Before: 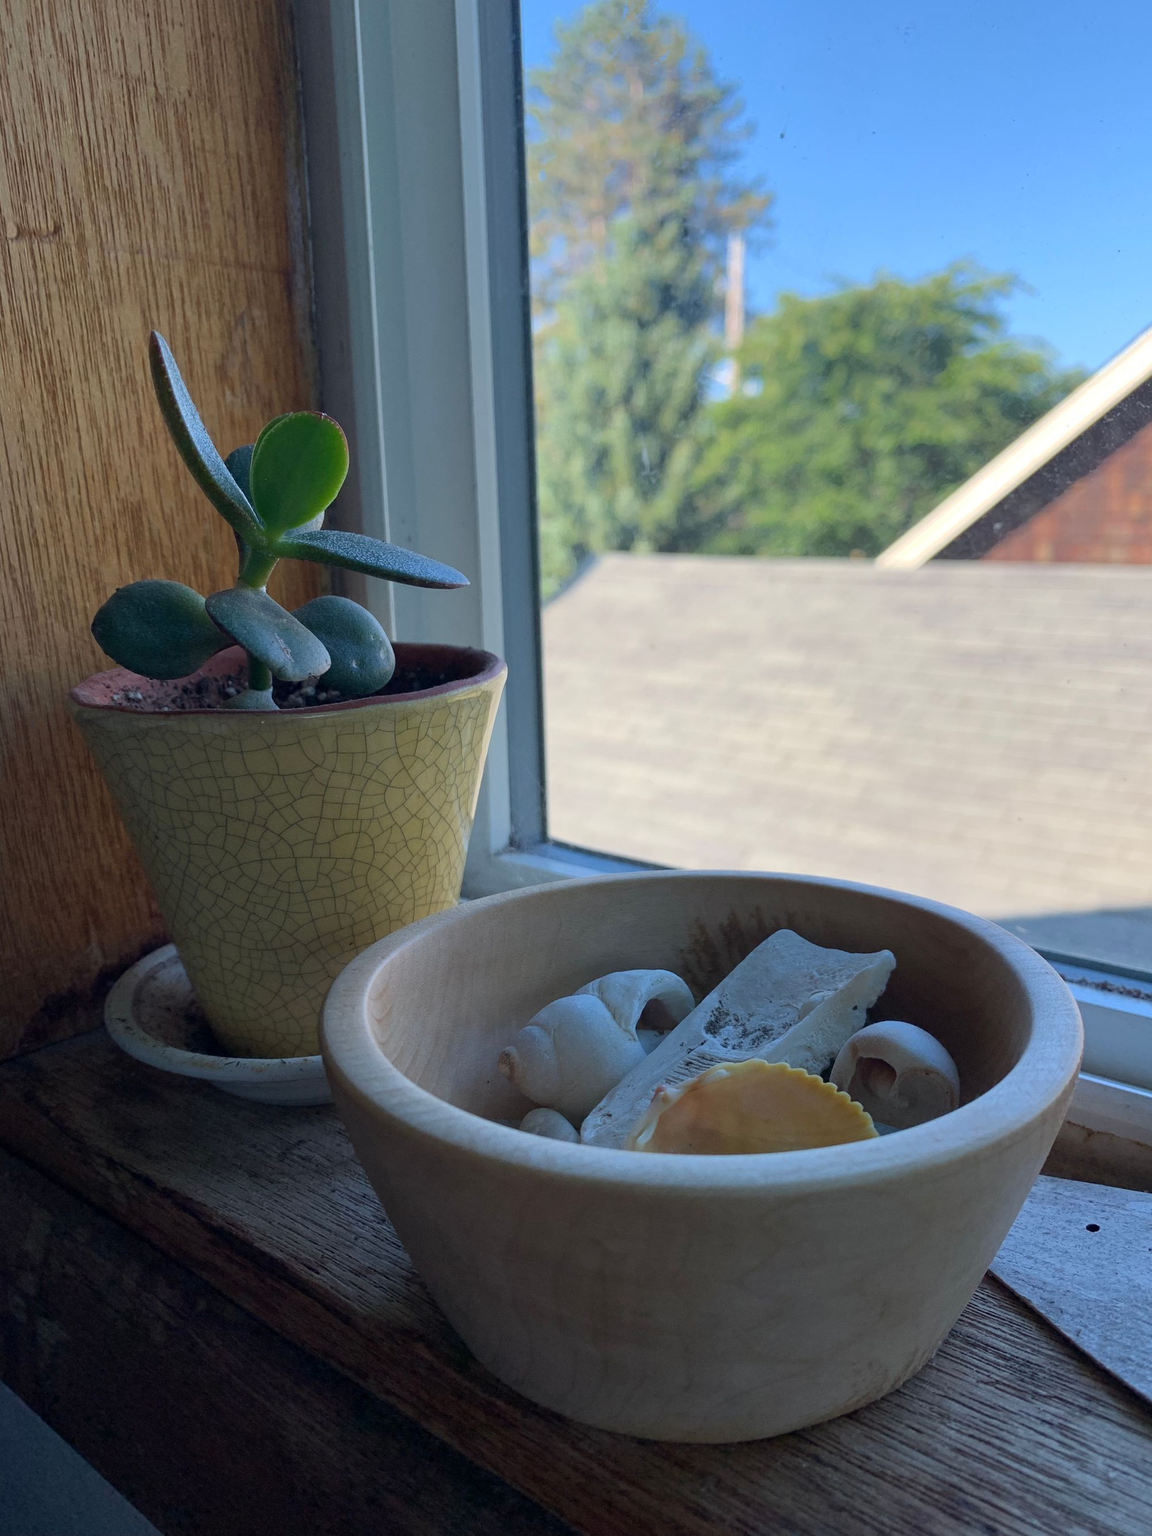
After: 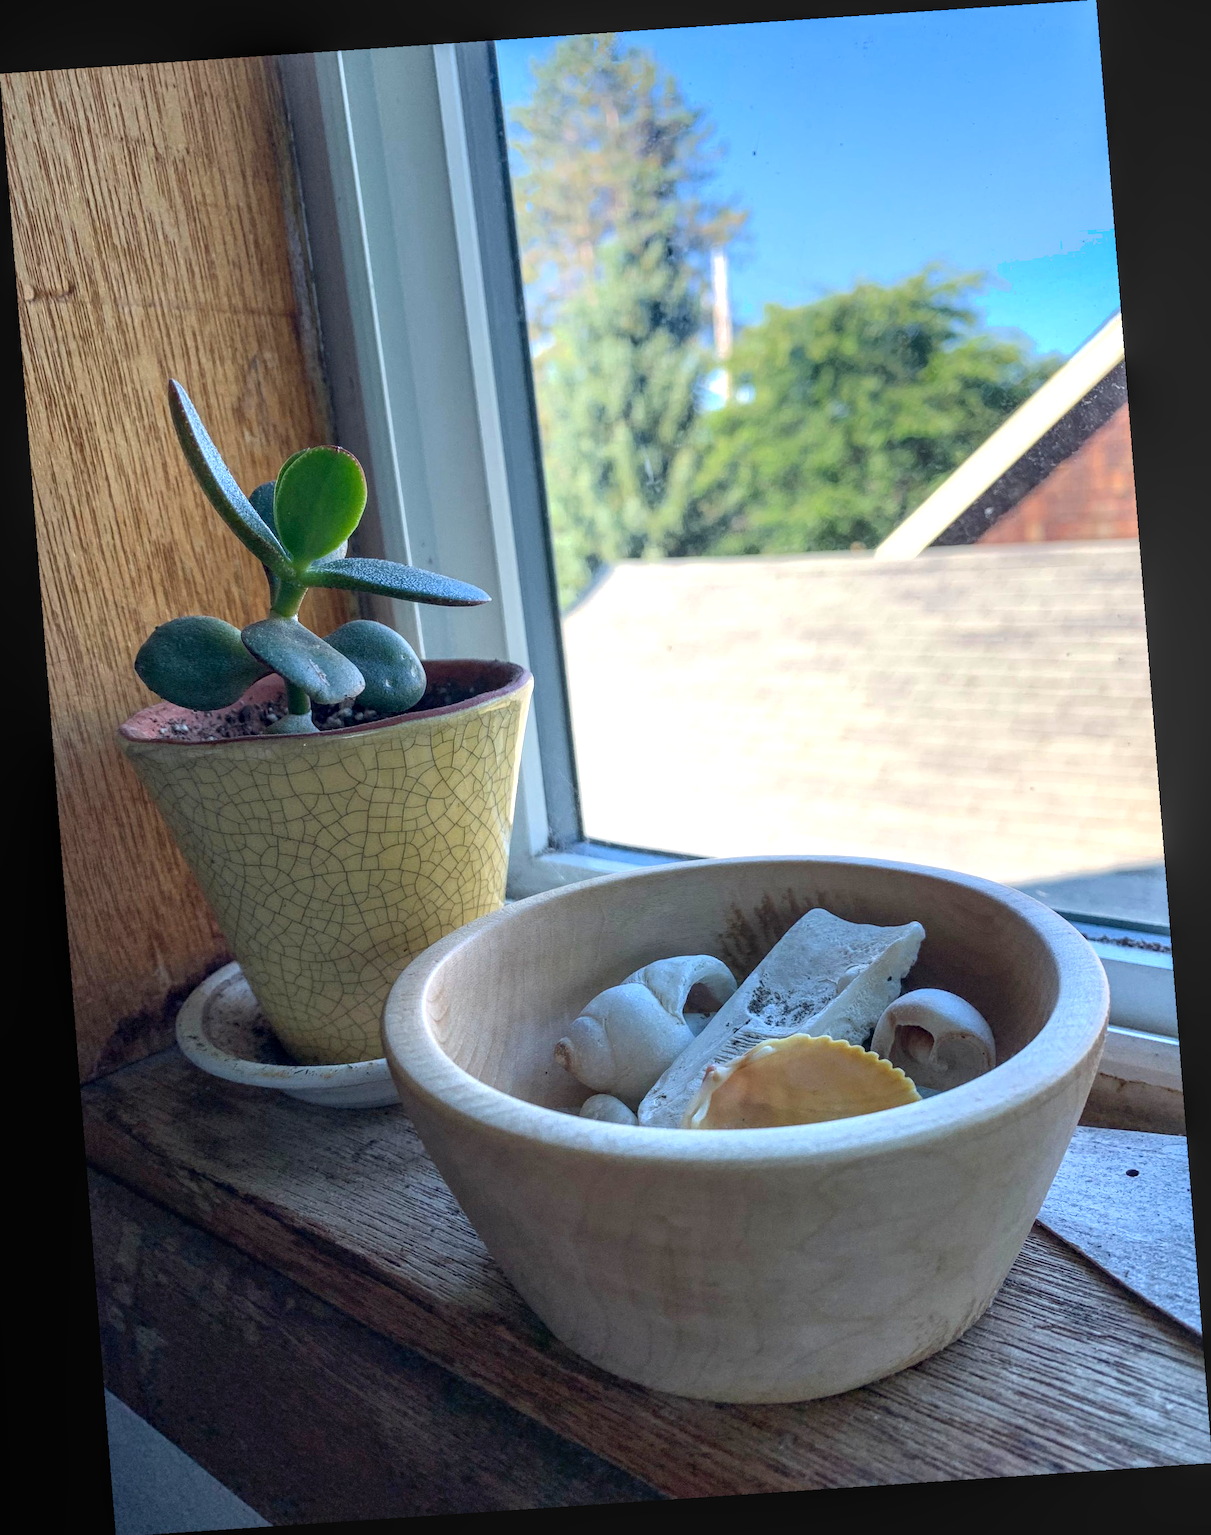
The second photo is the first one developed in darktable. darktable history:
exposure: black level correction 0.001, exposure 0.955 EV, compensate exposure bias true, compensate highlight preservation false
shadows and highlights: shadows 0, highlights 40
local contrast: highlights 0%, shadows 0%, detail 133%
rotate and perspective: rotation -4.2°, shear 0.006, automatic cropping off
contrast brightness saturation: contrast 0.05
